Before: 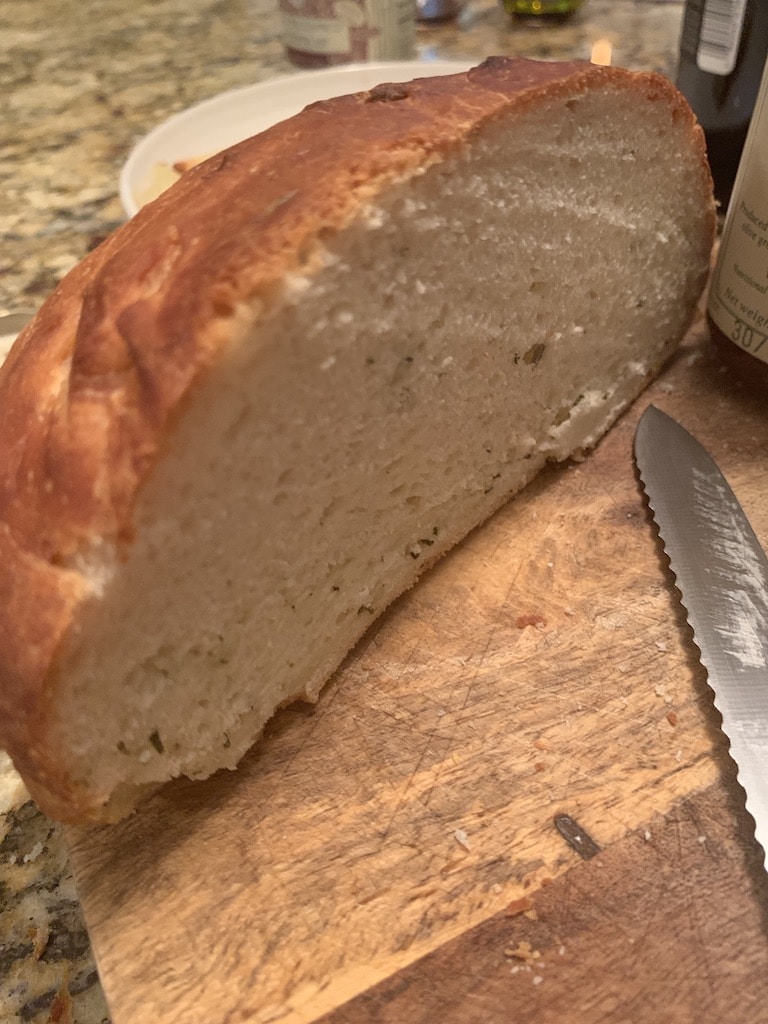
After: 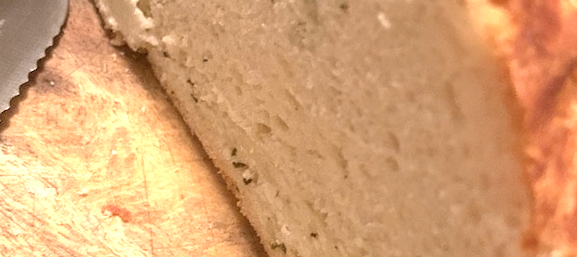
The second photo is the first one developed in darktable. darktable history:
crop and rotate: angle 16.12°, top 30.835%, bottom 35.653%
levels: levels [0, 0.43, 0.859]
exposure: exposure 0.636 EV, compensate highlight preservation false
